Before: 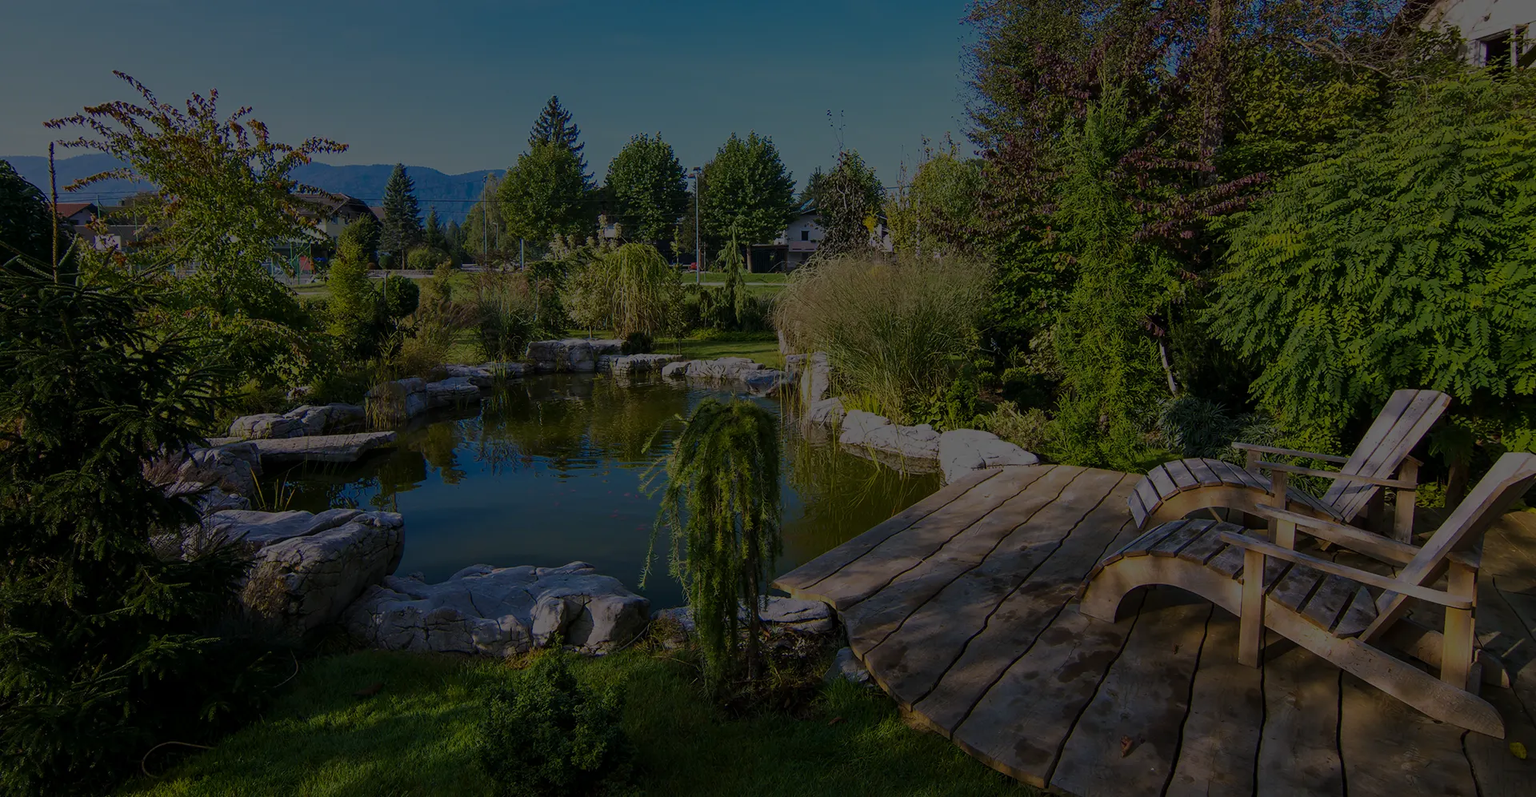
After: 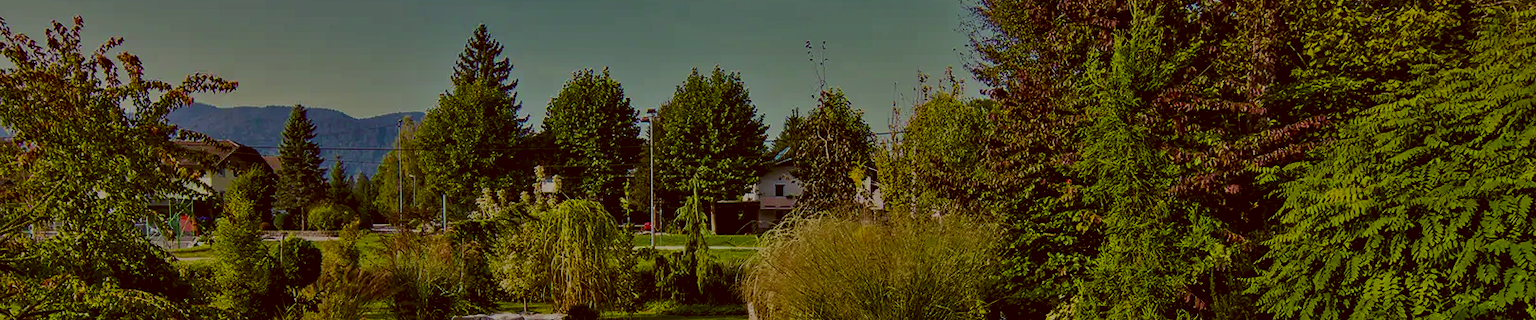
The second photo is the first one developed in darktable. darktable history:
tone curve: curves: ch0 [(0, 0) (0.003, 0.014) (0.011, 0.019) (0.025, 0.028) (0.044, 0.044) (0.069, 0.069) (0.1, 0.1) (0.136, 0.131) (0.177, 0.168) (0.224, 0.206) (0.277, 0.255) (0.335, 0.309) (0.399, 0.374) (0.468, 0.452) (0.543, 0.535) (0.623, 0.623) (0.709, 0.72) (0.801, 0.815) (0.898, 0.898) (1, 1)], color space Lab, independent channels, preserve colors none
crop and rotate: left 9.643%, top 9.618%, right 6.048%, bottom 56.385%
exposure: exposure 0.604 EV, compensate highlight preservation false
color correction: highlights a* -5.14, highlights b* 9.8, shadows a* 9.56, shadows b* 24.26
color balance rgb: perceptual saturation grading › global saturation 18.13%, global vibrance 20%
contrast equalizer: y [[0.6 ×6], [0.55 ×6], [0 ×6], [0 ×6], [0 ×6]]
